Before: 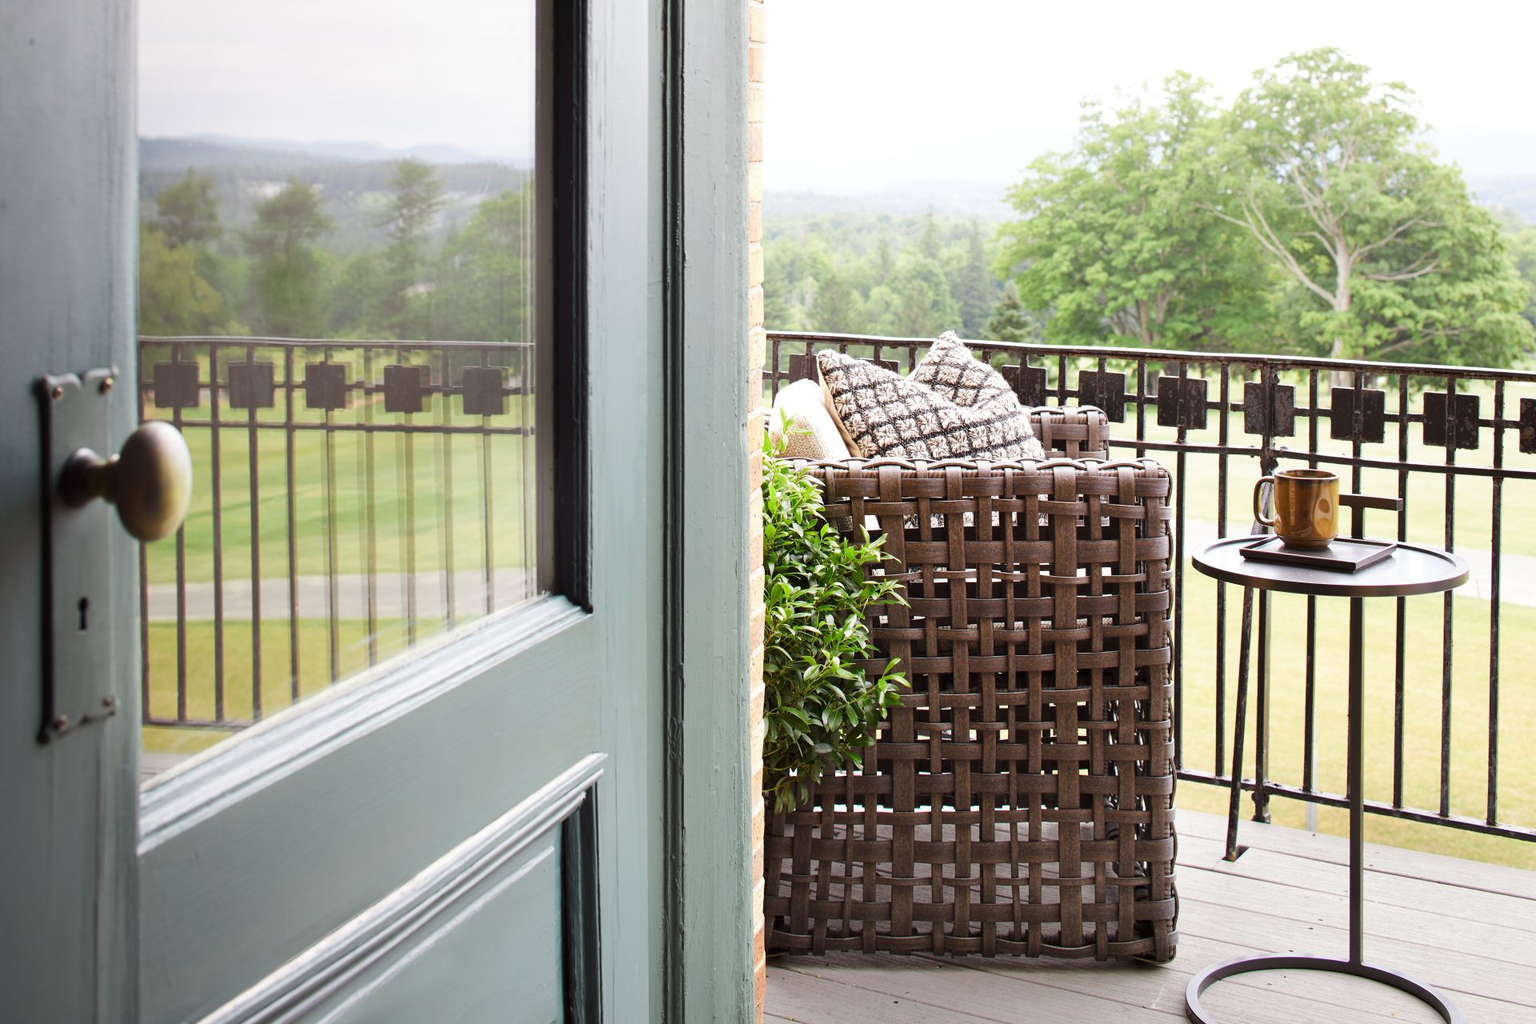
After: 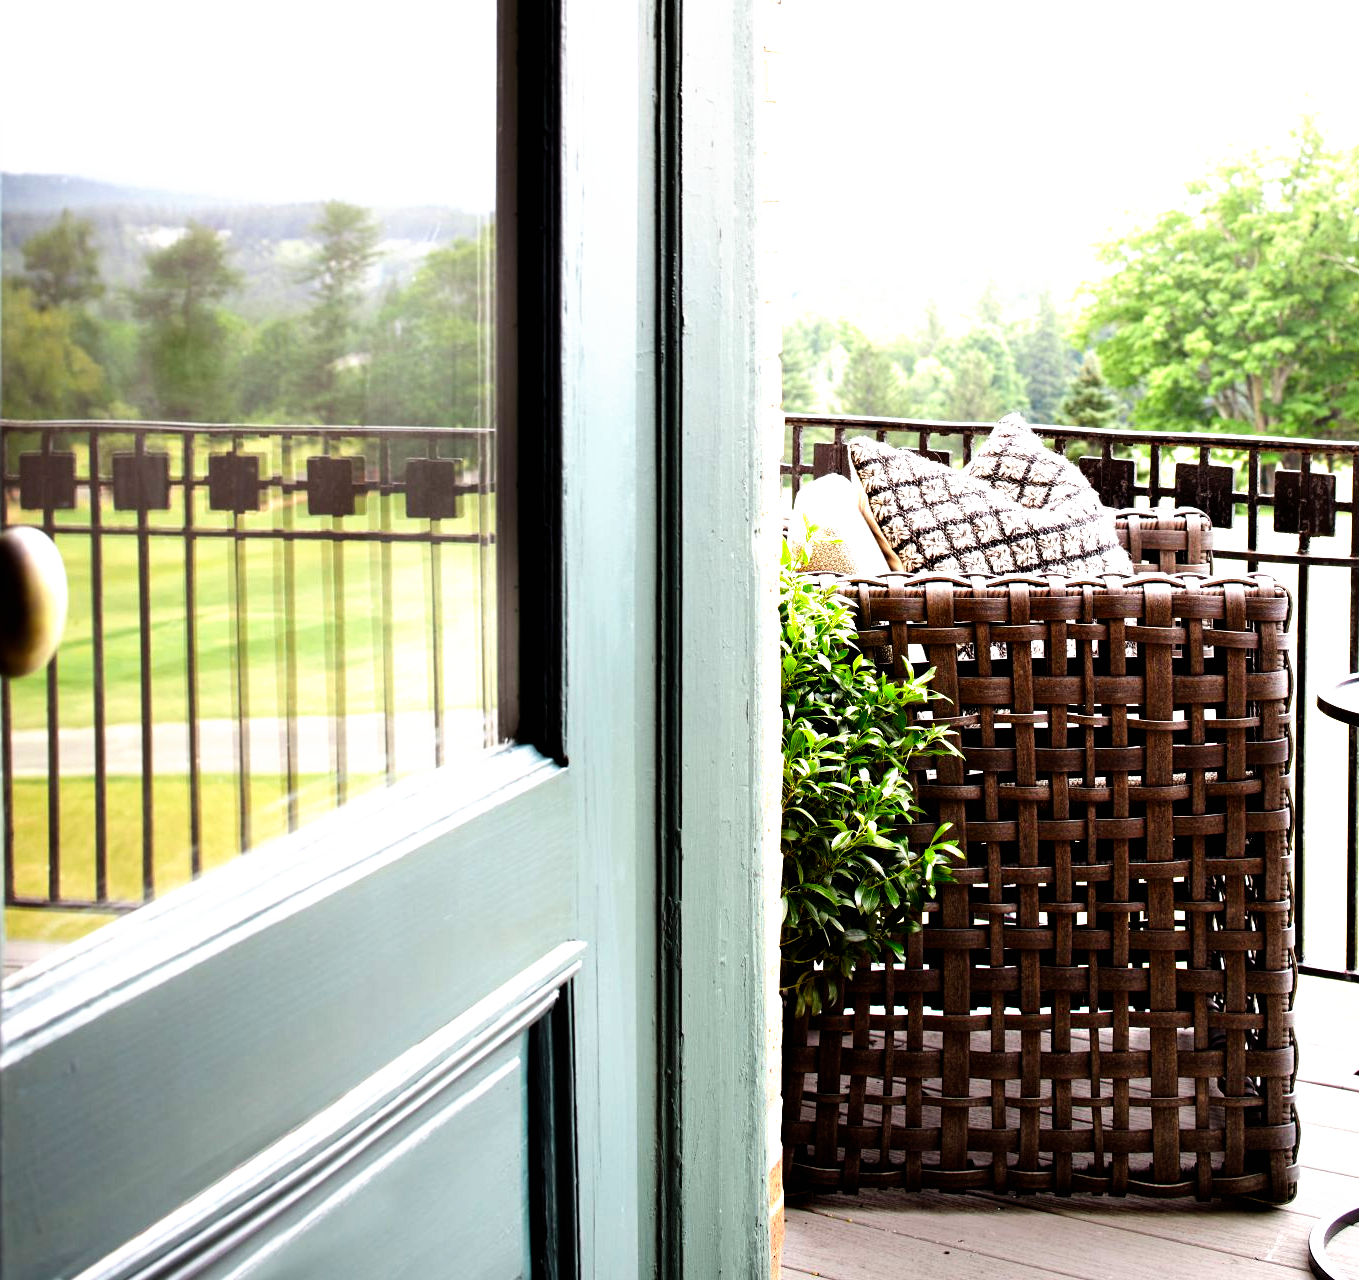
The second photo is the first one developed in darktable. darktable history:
crop and rotate: left 9.061%, right 20.142%
filmic rgb: black relative exposure -8.2 EV, white relative exposure 2.2 EV, threshold 3 EV, hardness 7.11, latitude 85.74%, contrast 1.696, highlights saturation mix -4%, shadows ↔ highlights balance -2.69%, preserve chrominance no, color science v5 (2021), contrast in shadows safe, contrast in highlights safe, enable highlight reconstruction true
